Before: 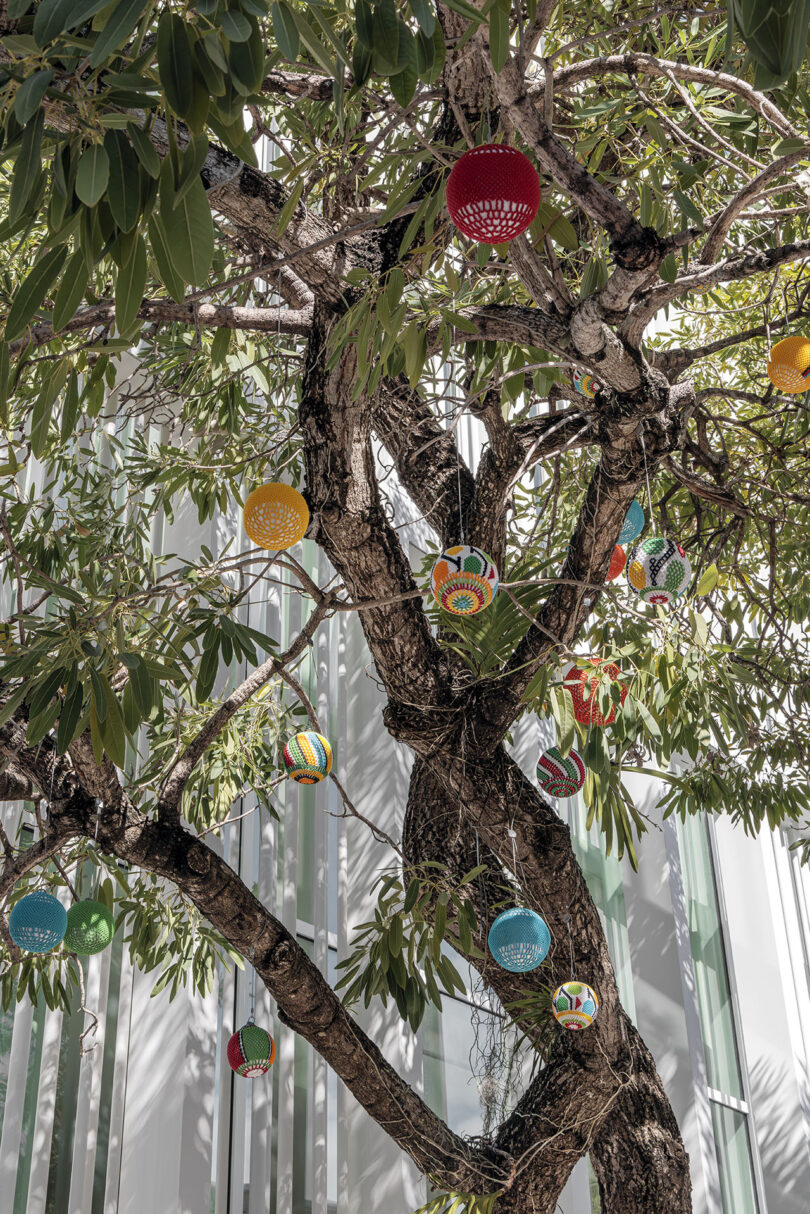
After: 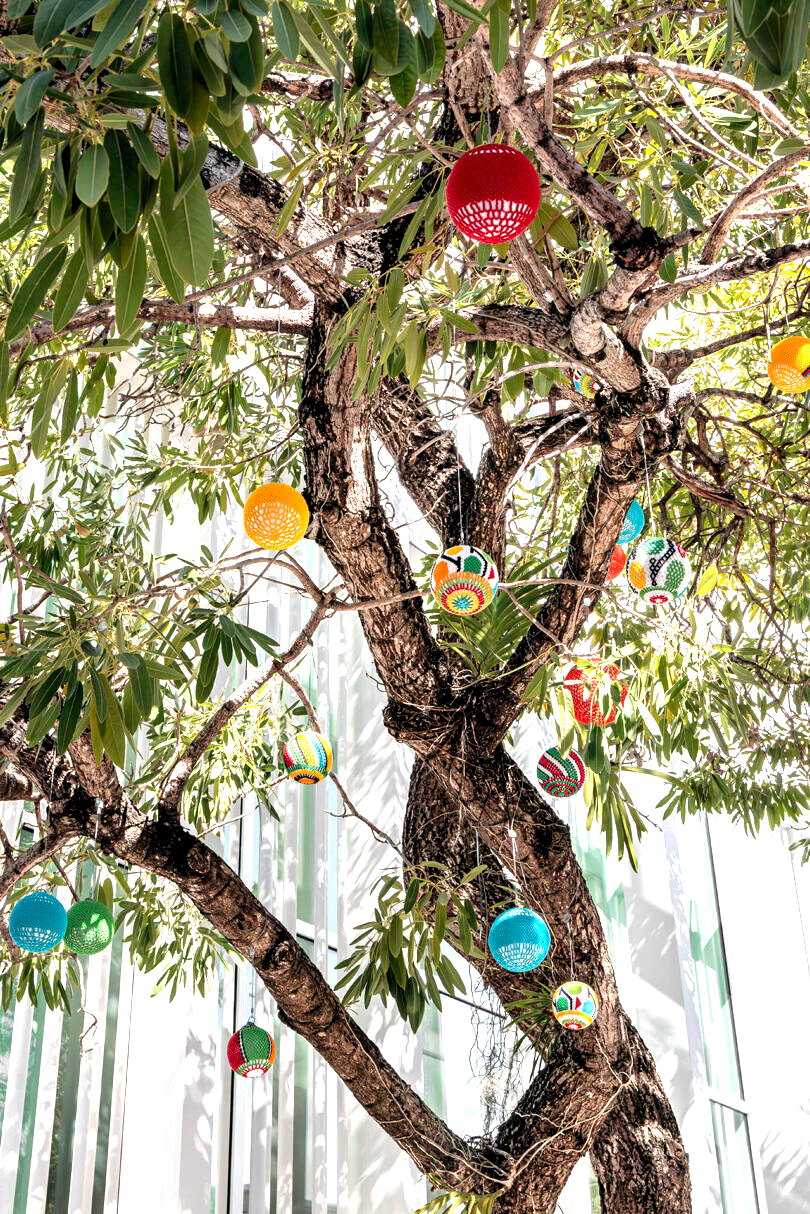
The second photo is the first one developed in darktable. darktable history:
levels: levels [0, 0.374, 0.749]
exposure: black level correction 0.003, exposure 0.387 EV, compensate highlight preservation false
